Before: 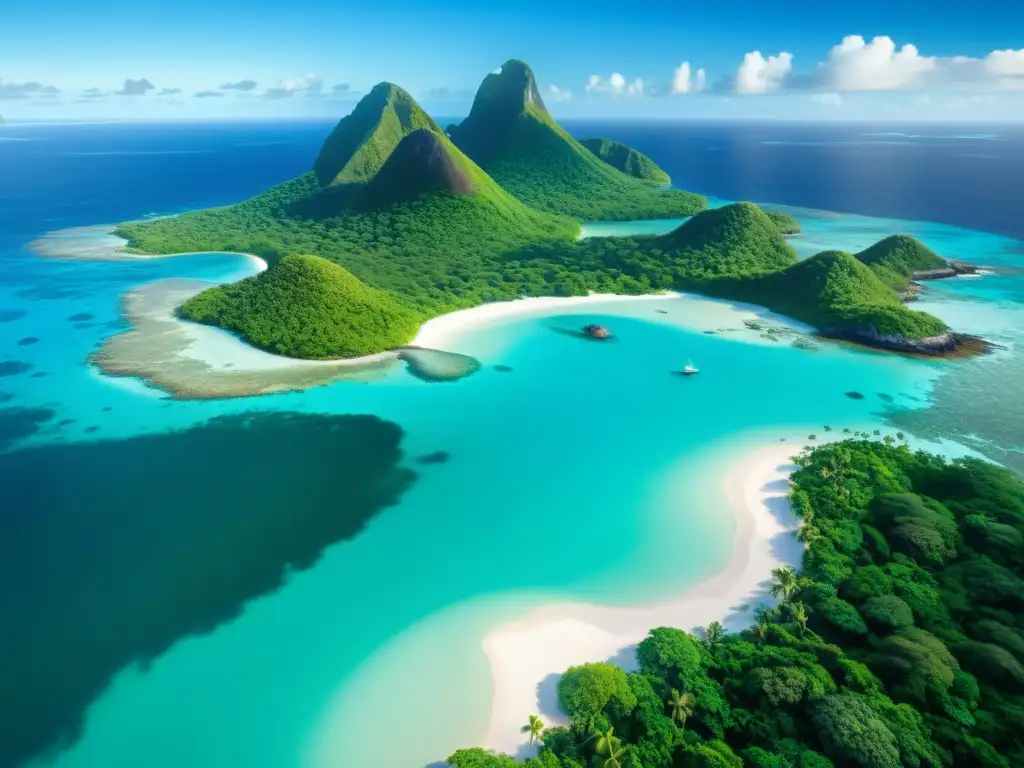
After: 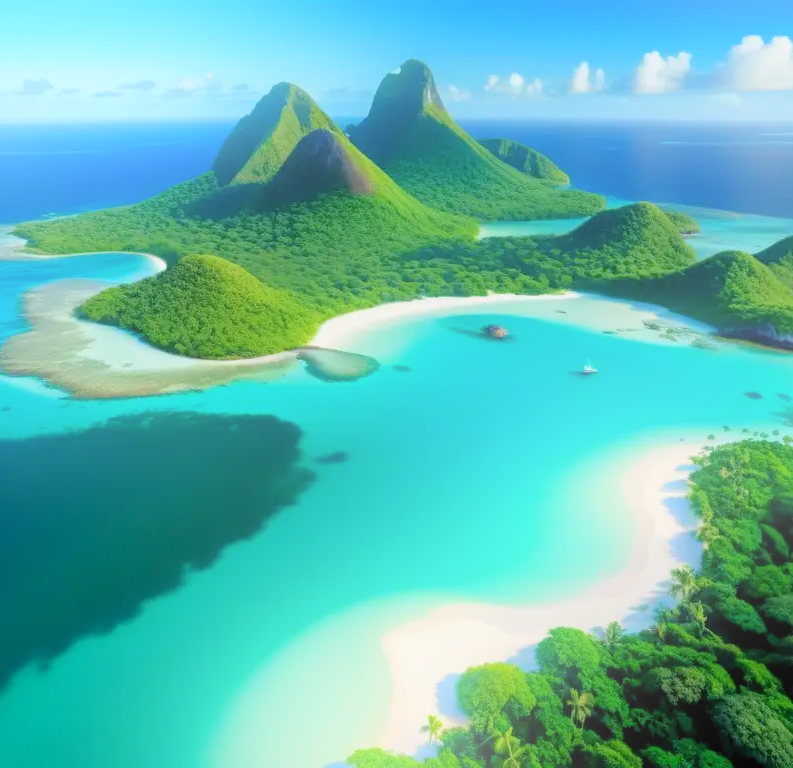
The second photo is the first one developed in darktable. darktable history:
crop: left 9.88%, right 12.664%
tone curve: curves: ch0 [(0.047, 0) (0.292, 0.352) (0.657, 0.678) (1, 0.958)], color space Lab, linked channels, preserve colors none
bloom: on, module defaults
